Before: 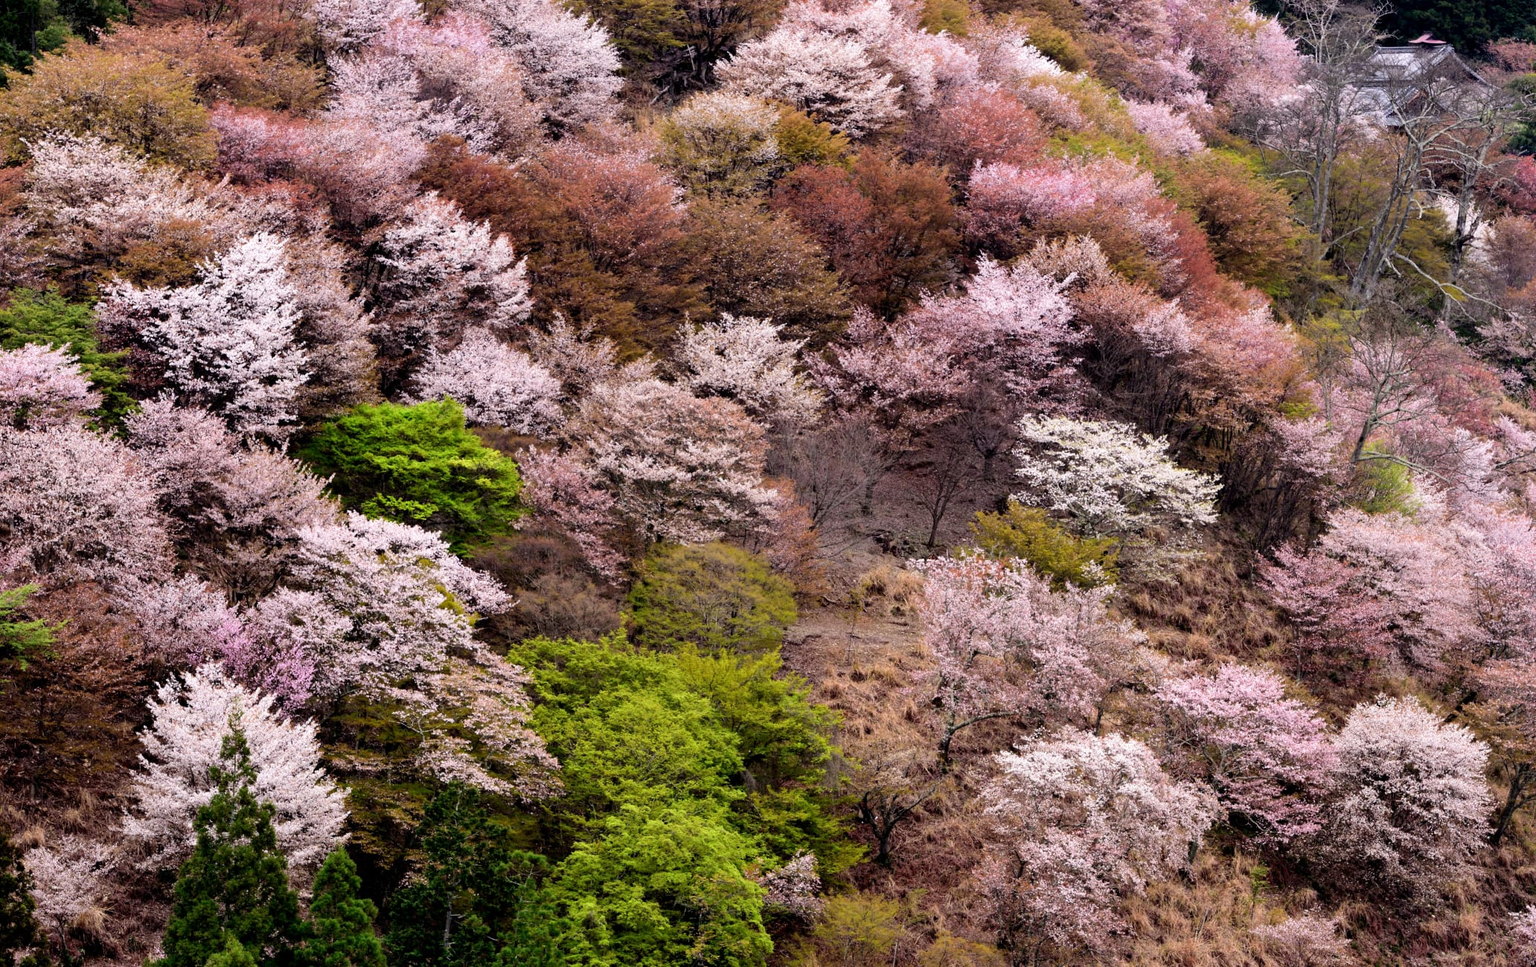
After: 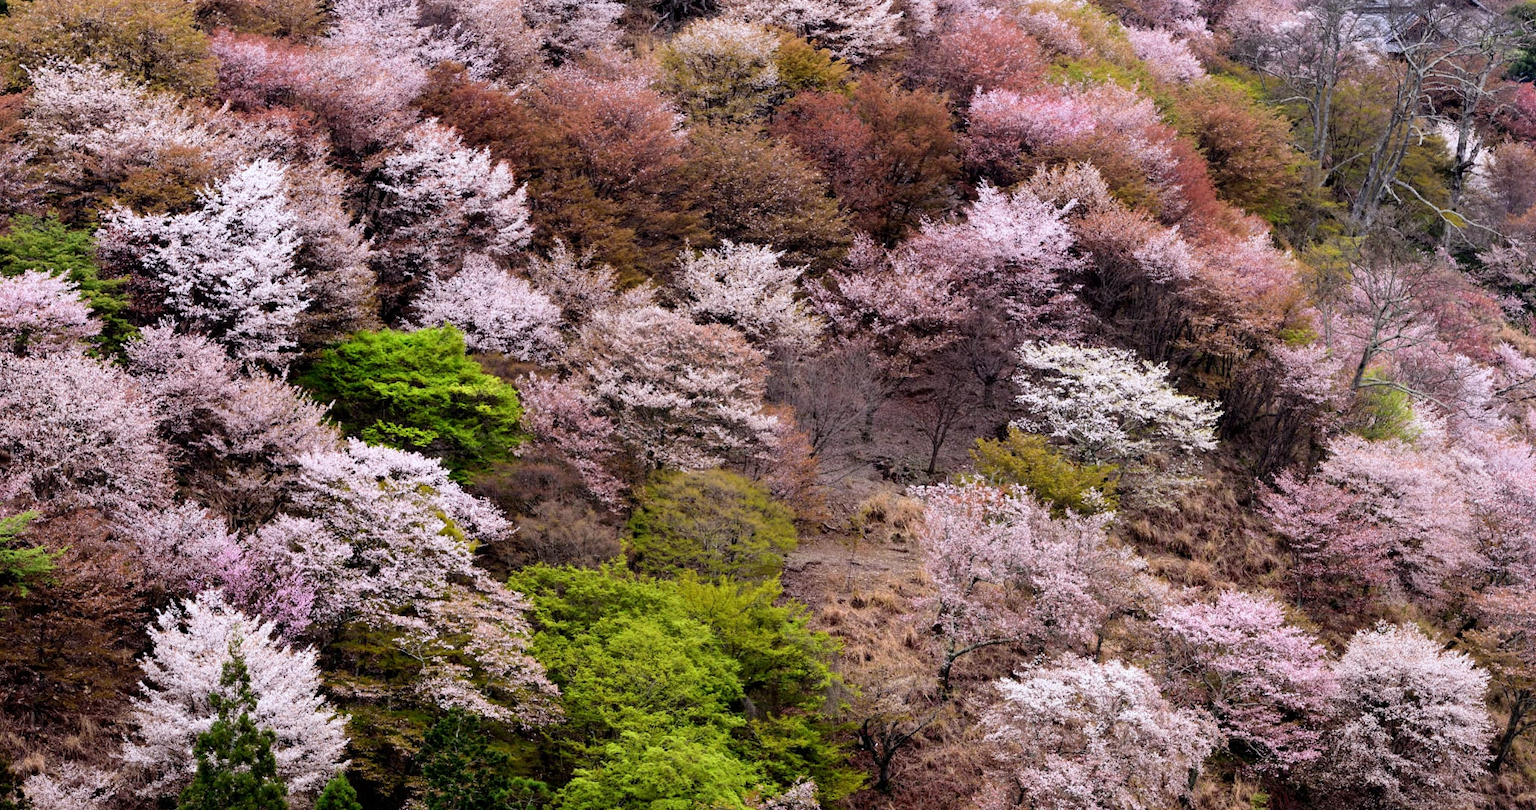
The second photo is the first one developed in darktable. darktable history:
white balance: red 0.98, blue 1.034
crop: top 7.625%, bottom 8.027%
